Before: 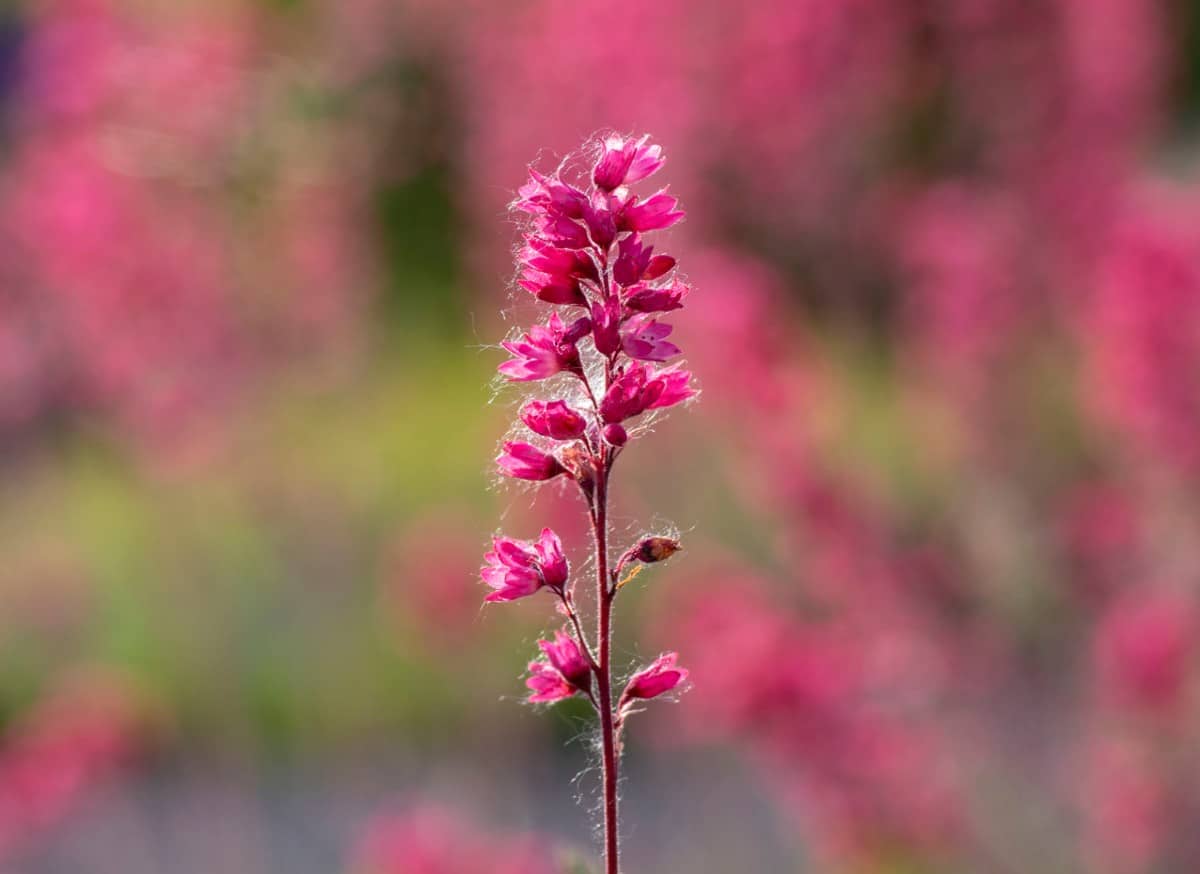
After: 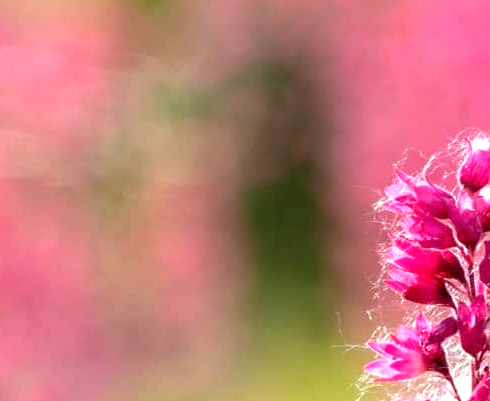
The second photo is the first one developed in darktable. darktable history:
tone equalizer: -8 EV -0.774 EV, -7 EV -0.692 EV, -6 EV -0.64 EV, -5 EV -0.371 EV, -3 EV 0.403 EV, -2 EV 0.6 EV, -1 EV 0.674 EV, +0 EV 0.751 EV, mask exposure compensation -0.492 EV
exposure: exposure 0.128 EV, compensate highlight preservation false
crop and rotate: left 11.236%, top 0.086%, right 47.862%, bottom 53.933%
